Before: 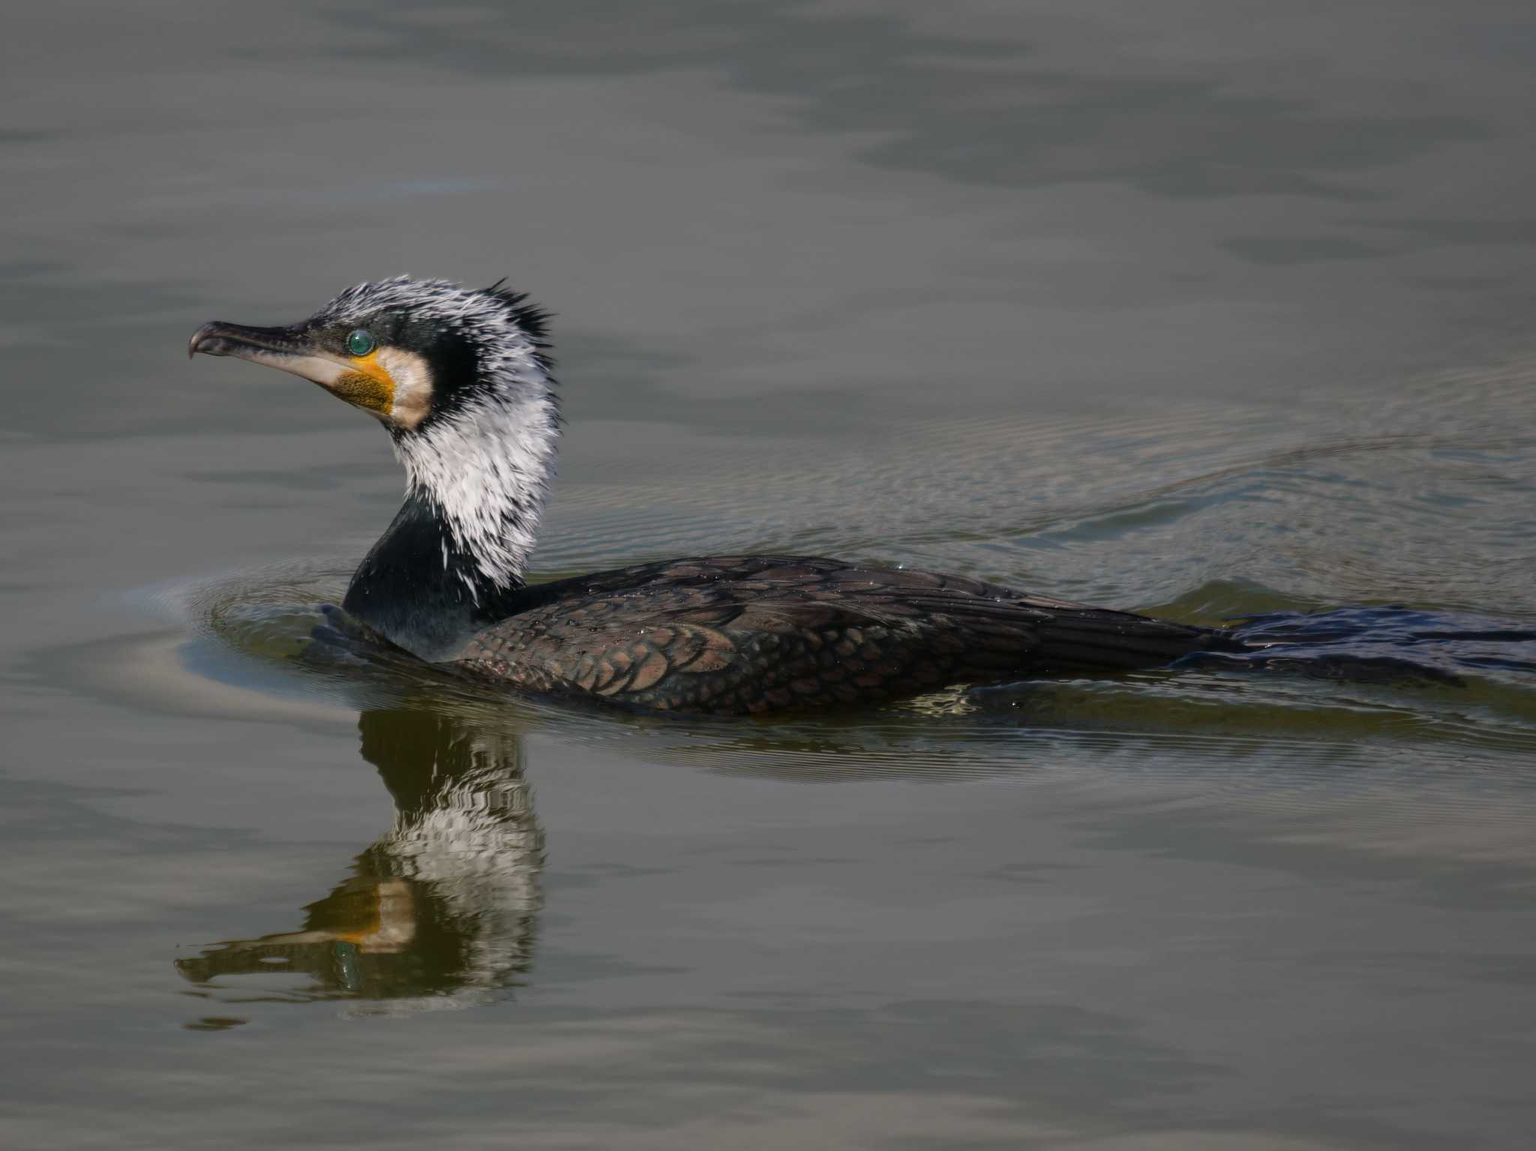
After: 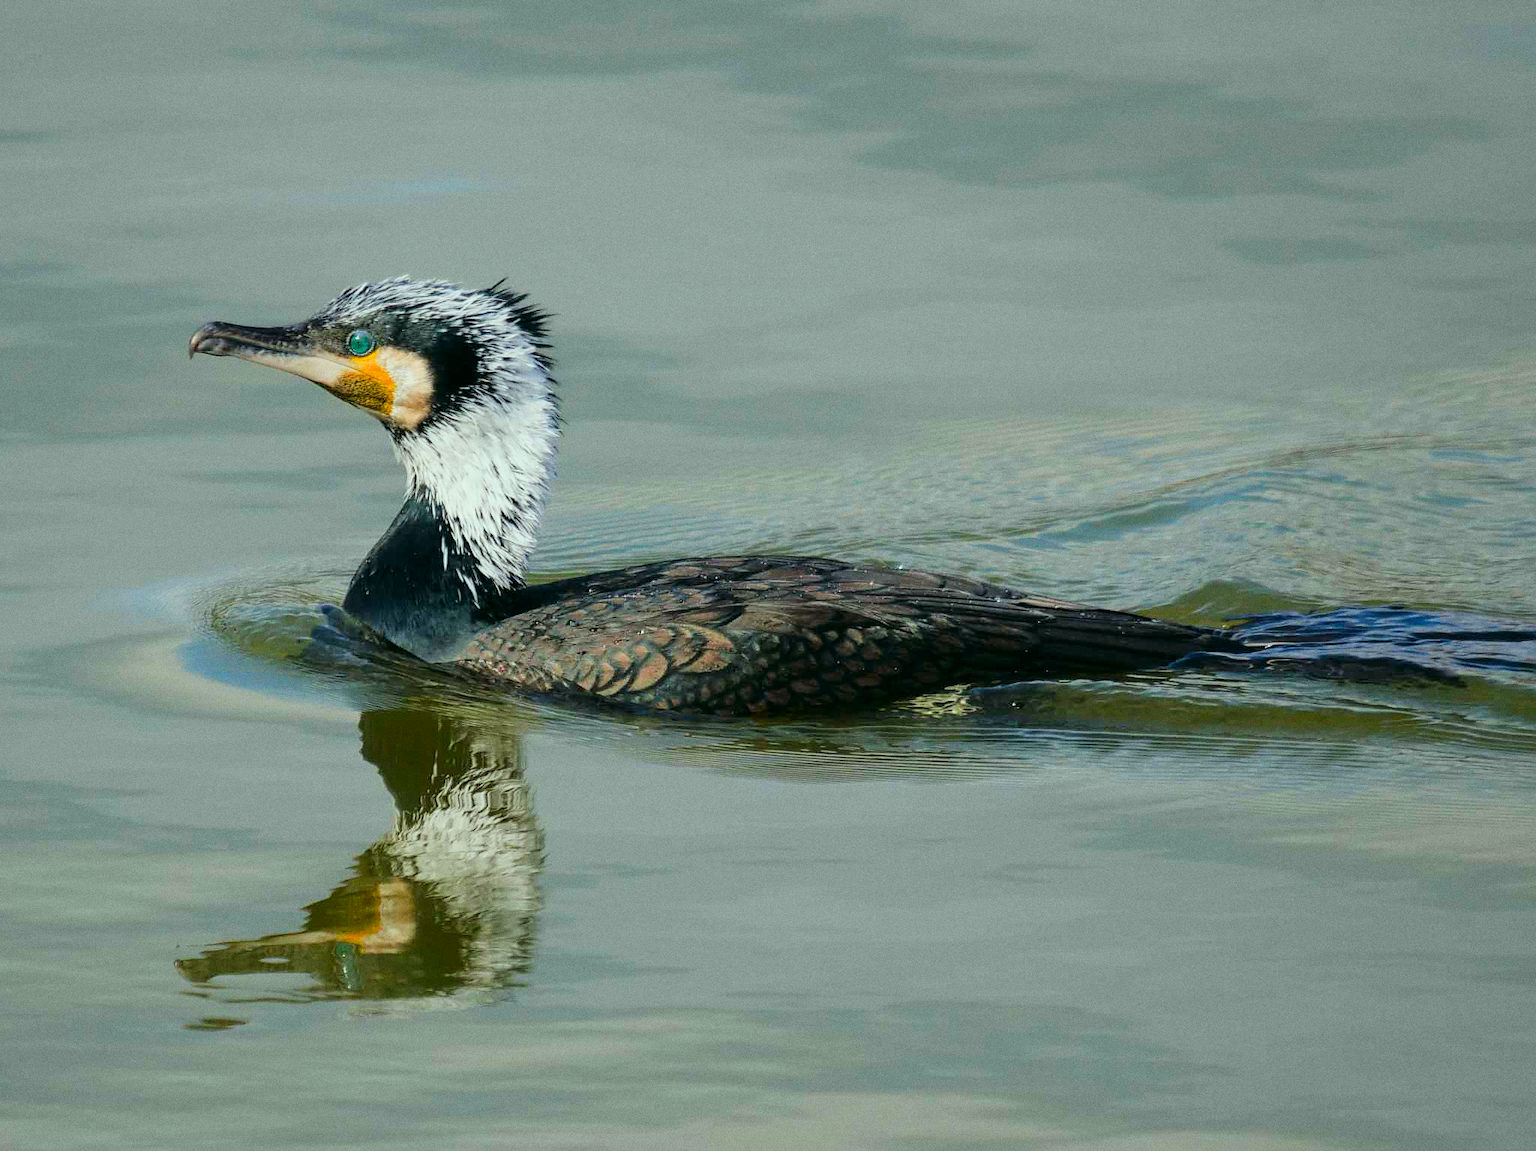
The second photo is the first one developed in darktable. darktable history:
sharpen: on, module defaults
filmic rgb: black relative exposure -7.65 EV, white relative exposure 4.56 EV, hardness 3.61
color correction: highlights a* -7.33, highlights b* 1.26, shadows a* -3.55, saturation 1.4
grain: coarseness 0.09 ISO
exposure: black level correction 0, exposure 1.2 EV, compensate exposure bias true, compensate highlight preservation false
